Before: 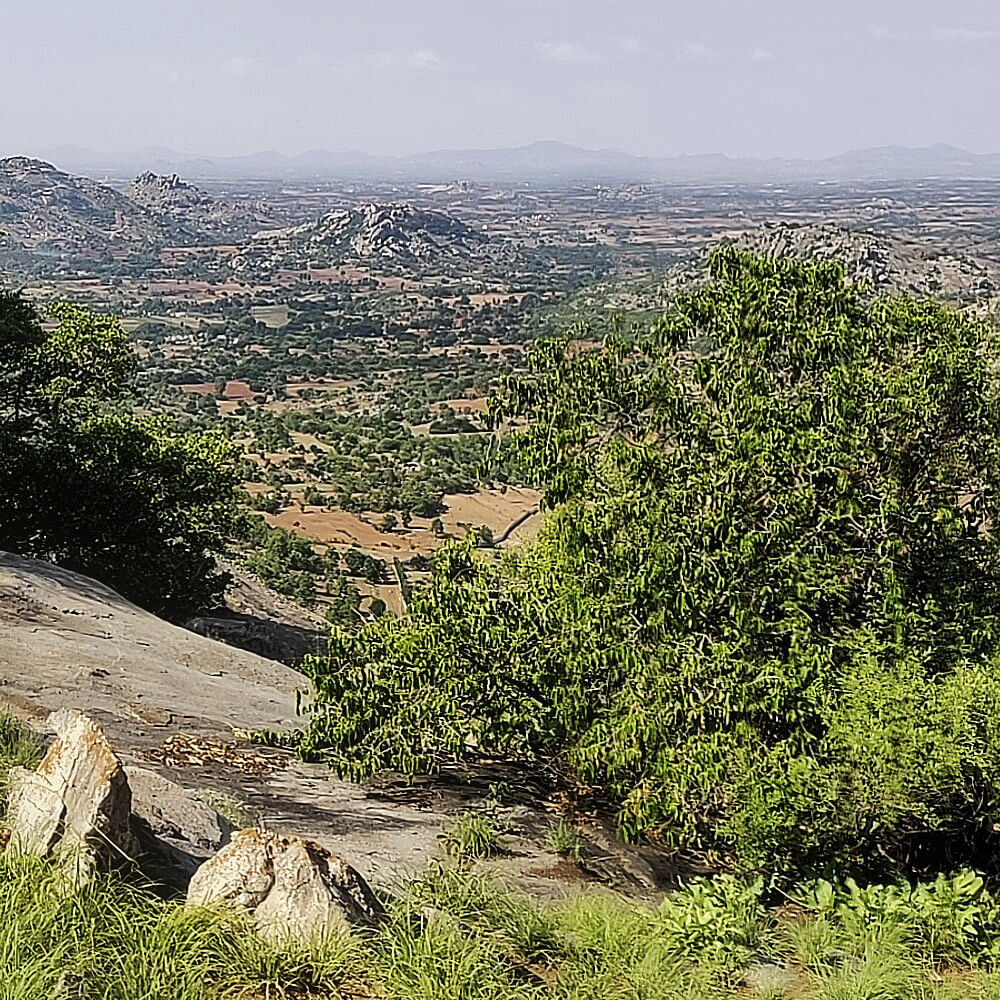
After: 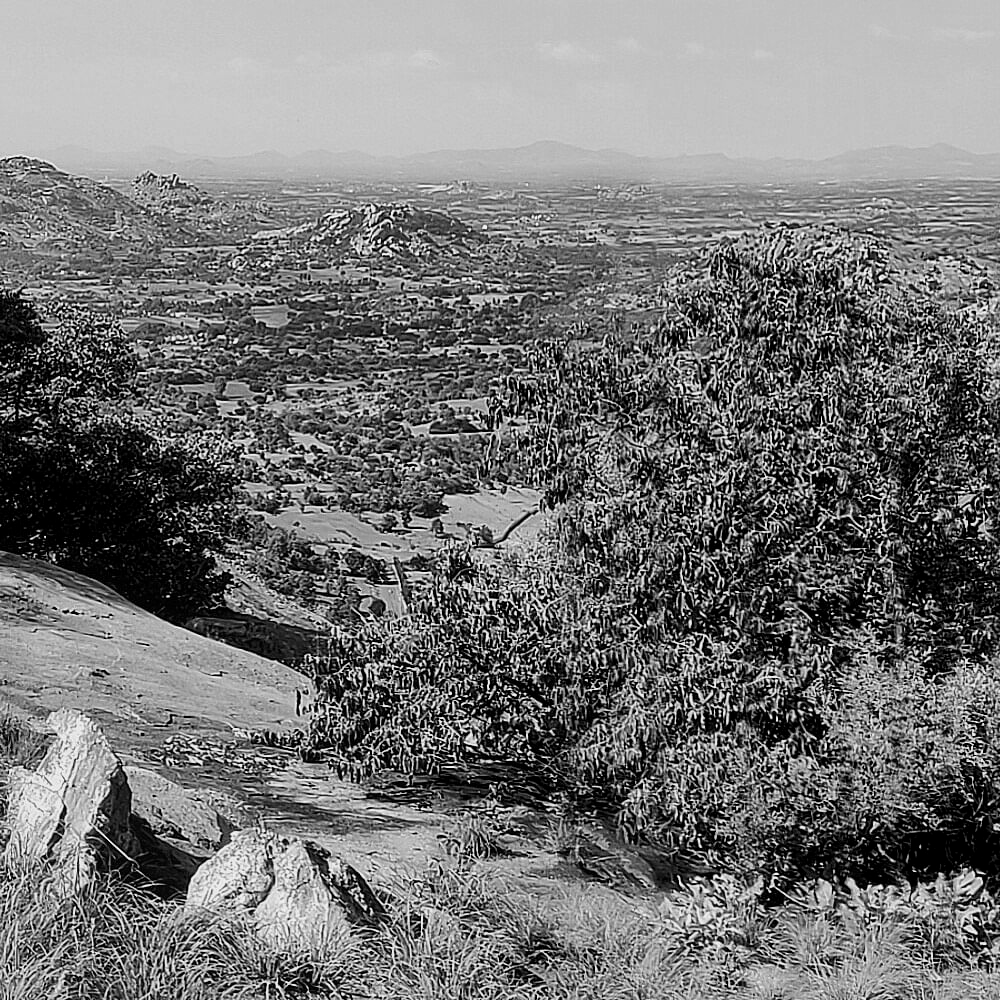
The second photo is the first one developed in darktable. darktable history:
monochrome: on, module defaults
exposure: black level correction 0.001, exposure -0.125 EV, compensate exposure bias true, compensate highlight preservation false
